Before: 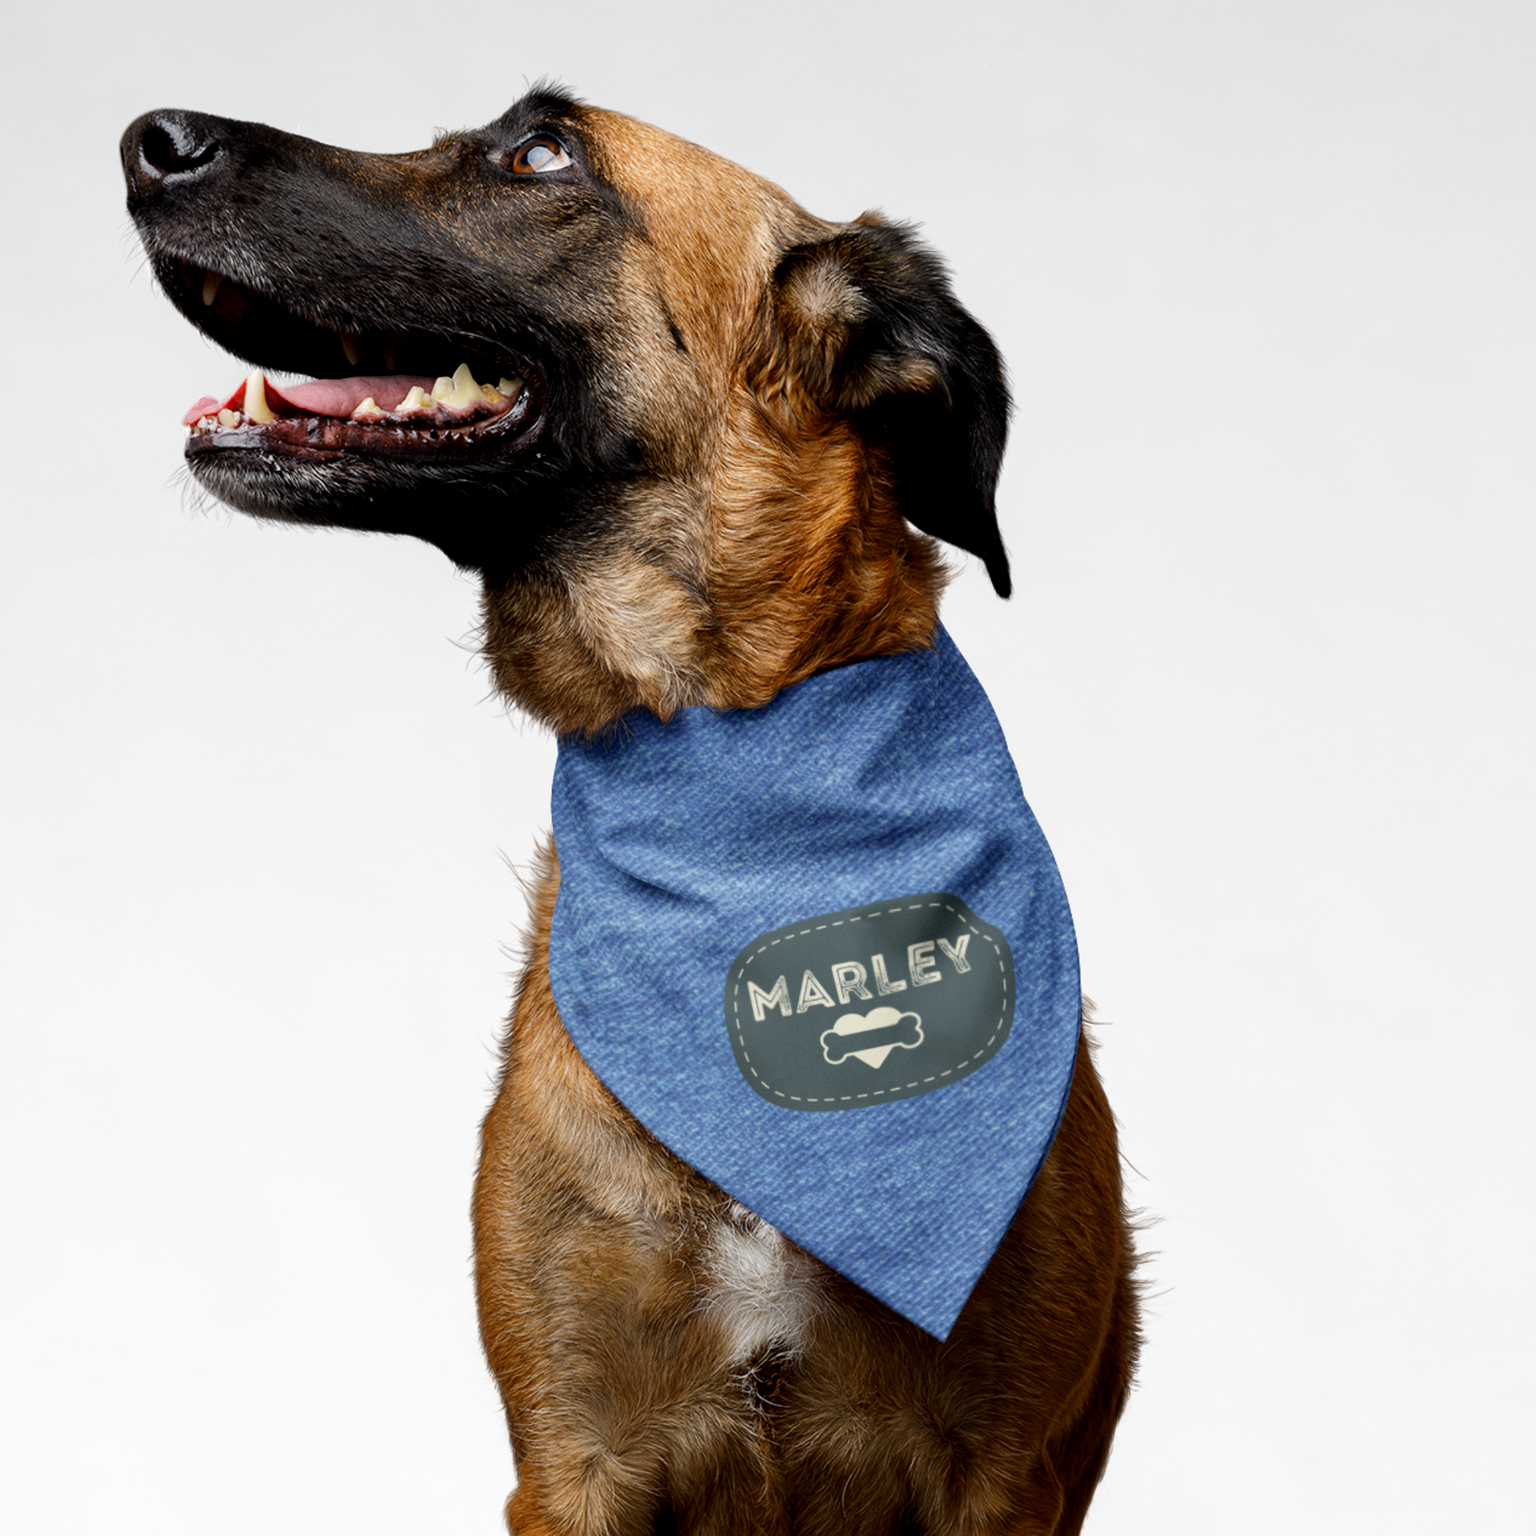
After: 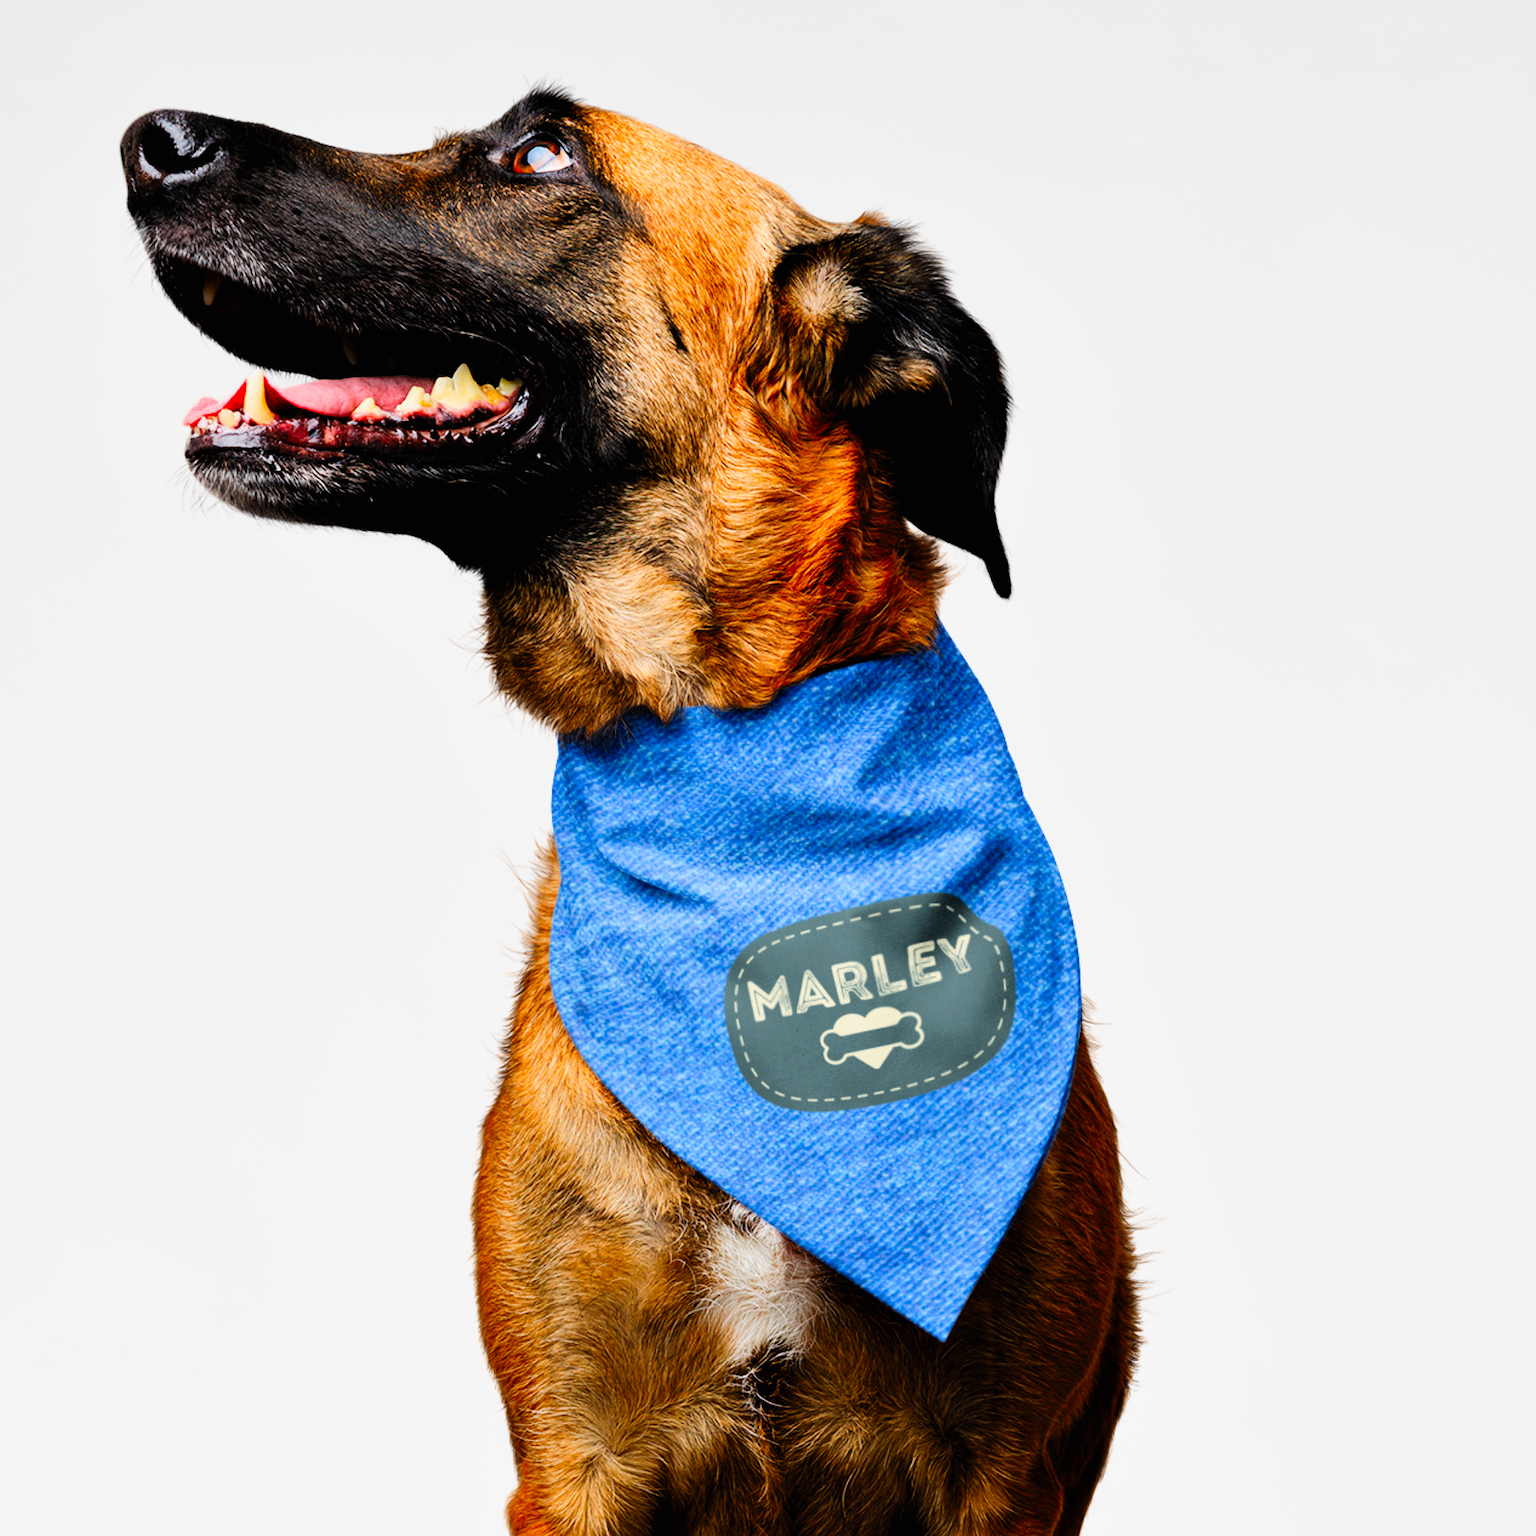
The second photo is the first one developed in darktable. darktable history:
shadows and highlights: shadows 29.61, highlights -30.47, low approximation 0.01, soften with gaussian
contrast brightness saturation: contrast 0.2, brightness 0.2, saturation 0.8
tone curve: curves: ch0 [(0, 0) (0.003, 0.002) (0.011, 0.01) (0.025, 0.022) (0.044, 0.039) (0.069, 0.061) (0.1, 0.088) (0.136, 0.126) (0.177, 0.167) (0.224, 0.211) (0.277, 0.27) (0.335, 0.335) (0.399, 0.407) (0.468, 0.485) (0.543, 0.569) (0.623, 0.659) (0.709, 0.756) (0.801, 0.851) (0.898, 0.961) (1, 1)], preserve colors none
filmic rgb: black relative exposure -7.32 EV, white relative exposure 5.09 EV, hardness 3.2
